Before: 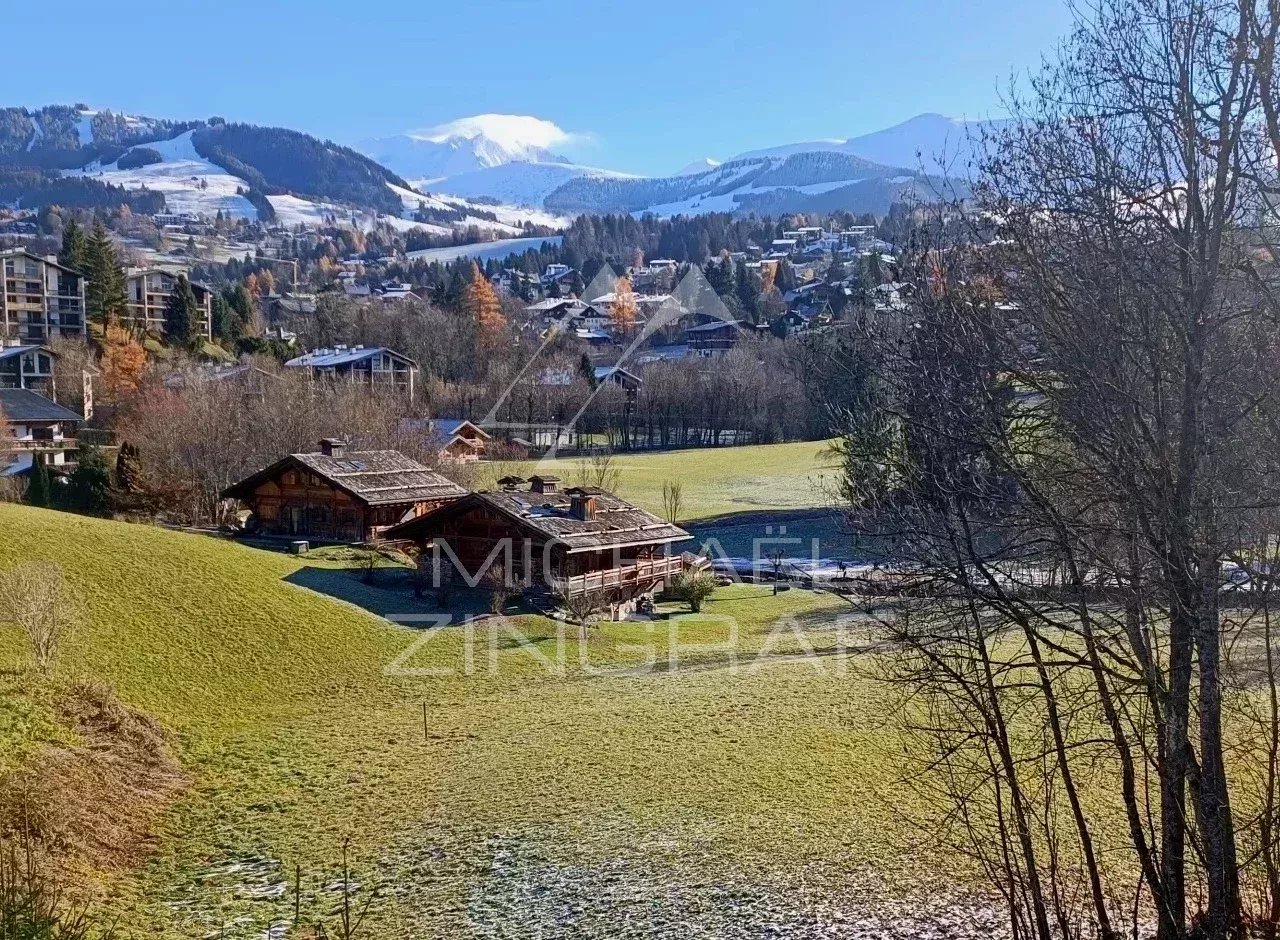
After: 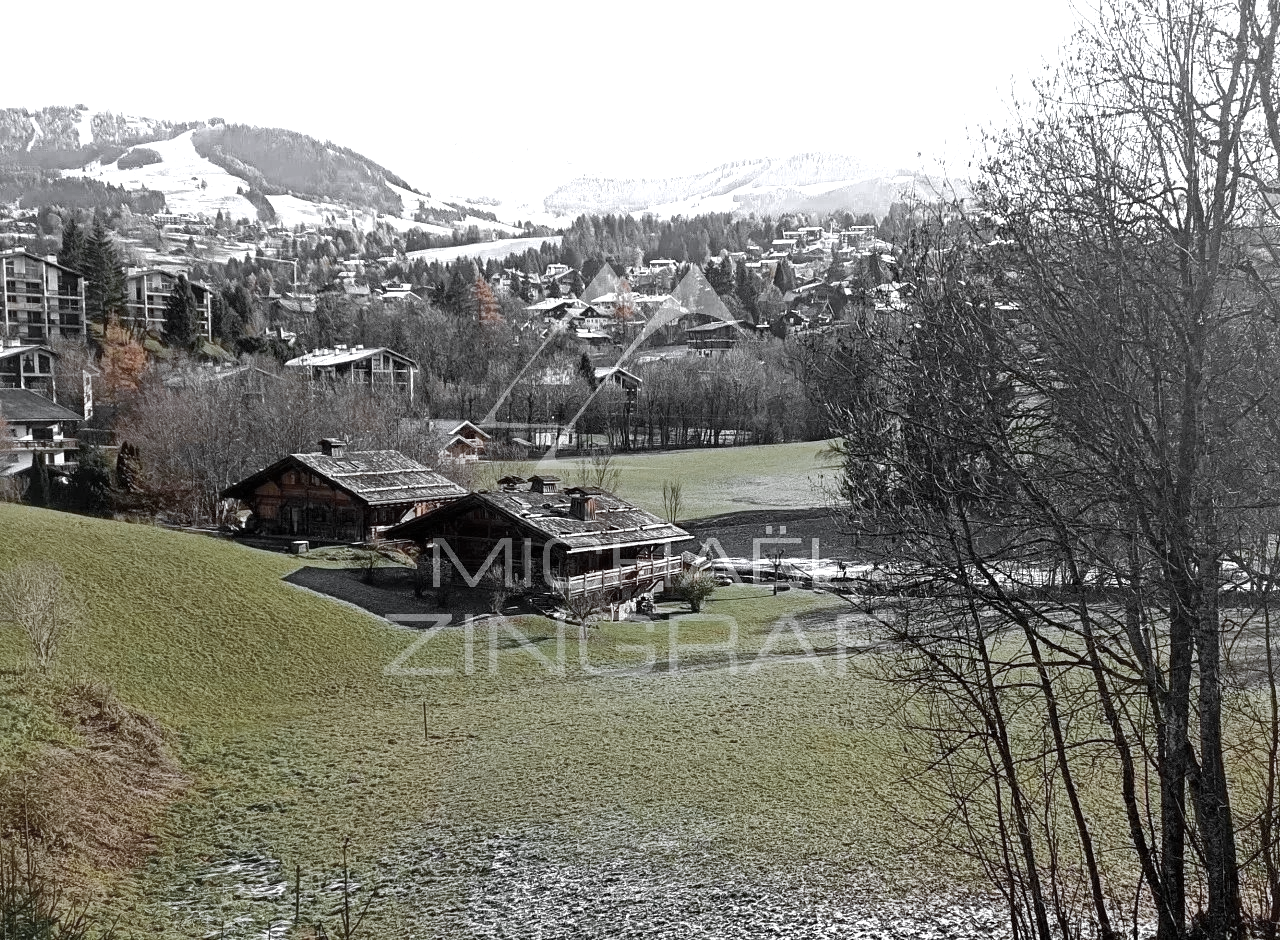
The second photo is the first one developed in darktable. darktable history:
color zones: curves: ch0 [(0, 0.613) (0.01, 0.613) (0.245, 0.448) (0.498, 0.529) (0.642, 0.665) (0.879, 0.777) (0.99, 0.613)]; ch1 [(0, 0.035) (0.121, 0.189) (0.259, 0.197) (0.415, 0.061) (0.589, 0.022) (0.732, 0.022) (0.857, 0.026) (0.991, 0.053)]
white balance: red 0.924, blue 1.095
color contrast: green-magenta contrast 1.69, blue-yellow contrast 1.49
color balance: input saturation 99%
